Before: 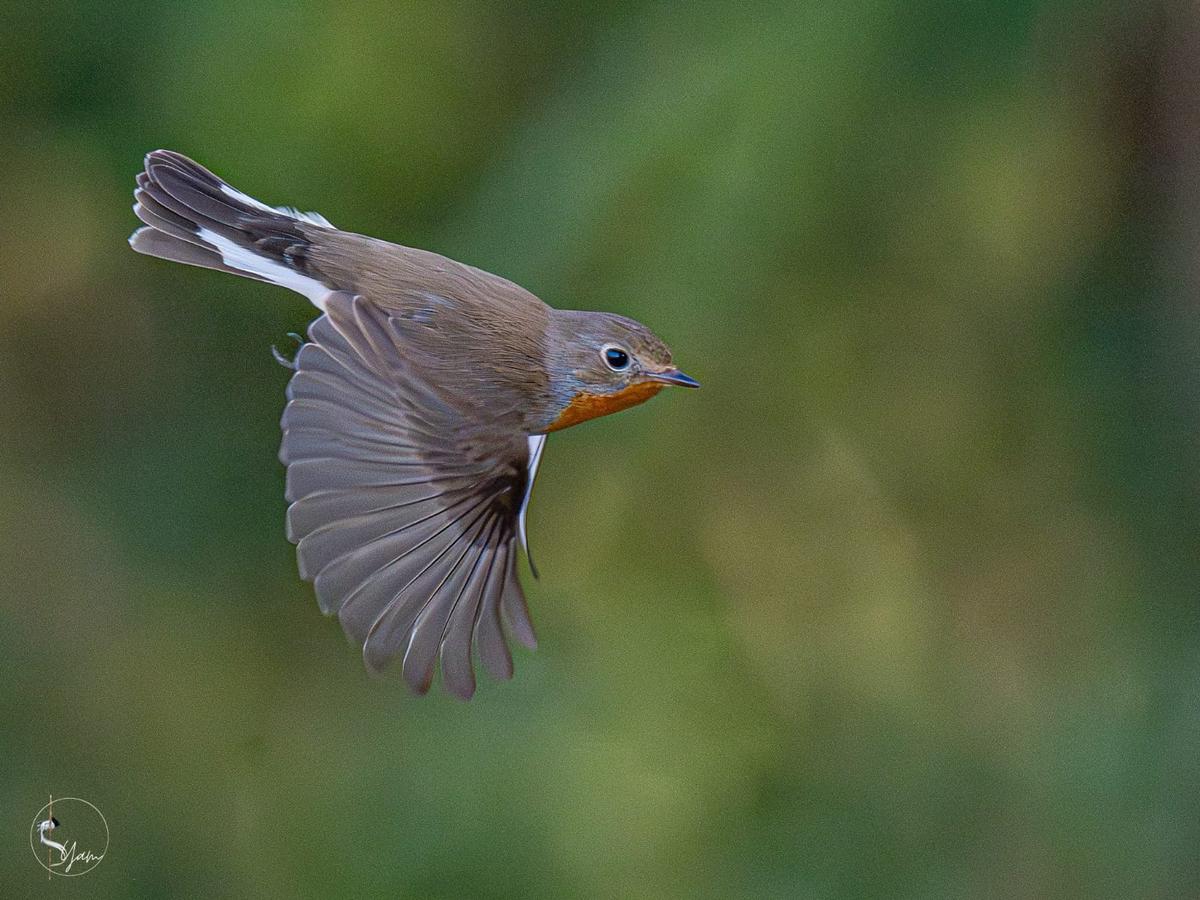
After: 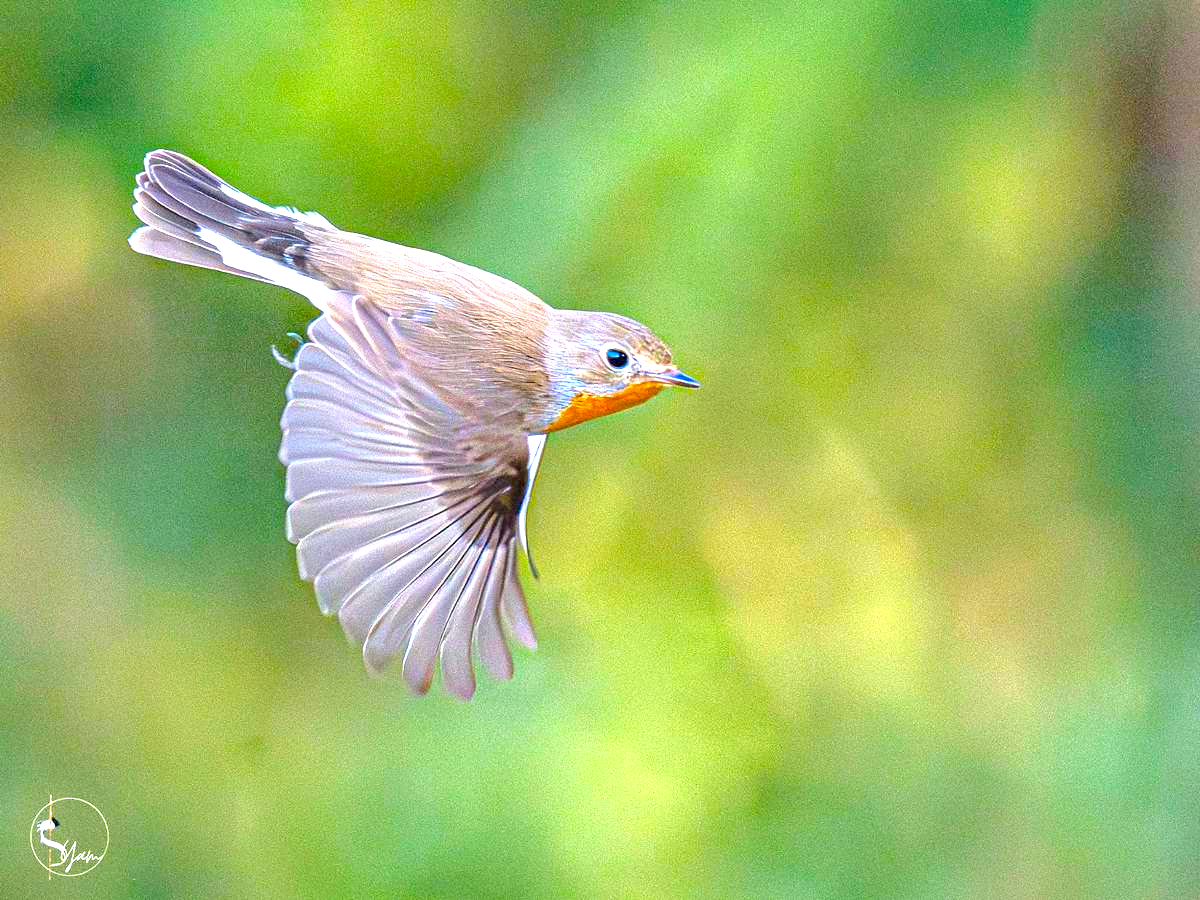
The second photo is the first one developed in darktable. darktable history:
exposure: black level correction 0.001, exposure 1.734 EV, compensate highlight preservation false
color balance rgb: shadows lift › chroma 2.058%, shadows lift › hue 214.39°, perceptual saturation grading › global saturation 19.733%, perceptual brilliance grading › global brilliance 10.549%, perceptual brilliance grading › shadows 15.246%, global vibrance 20%
